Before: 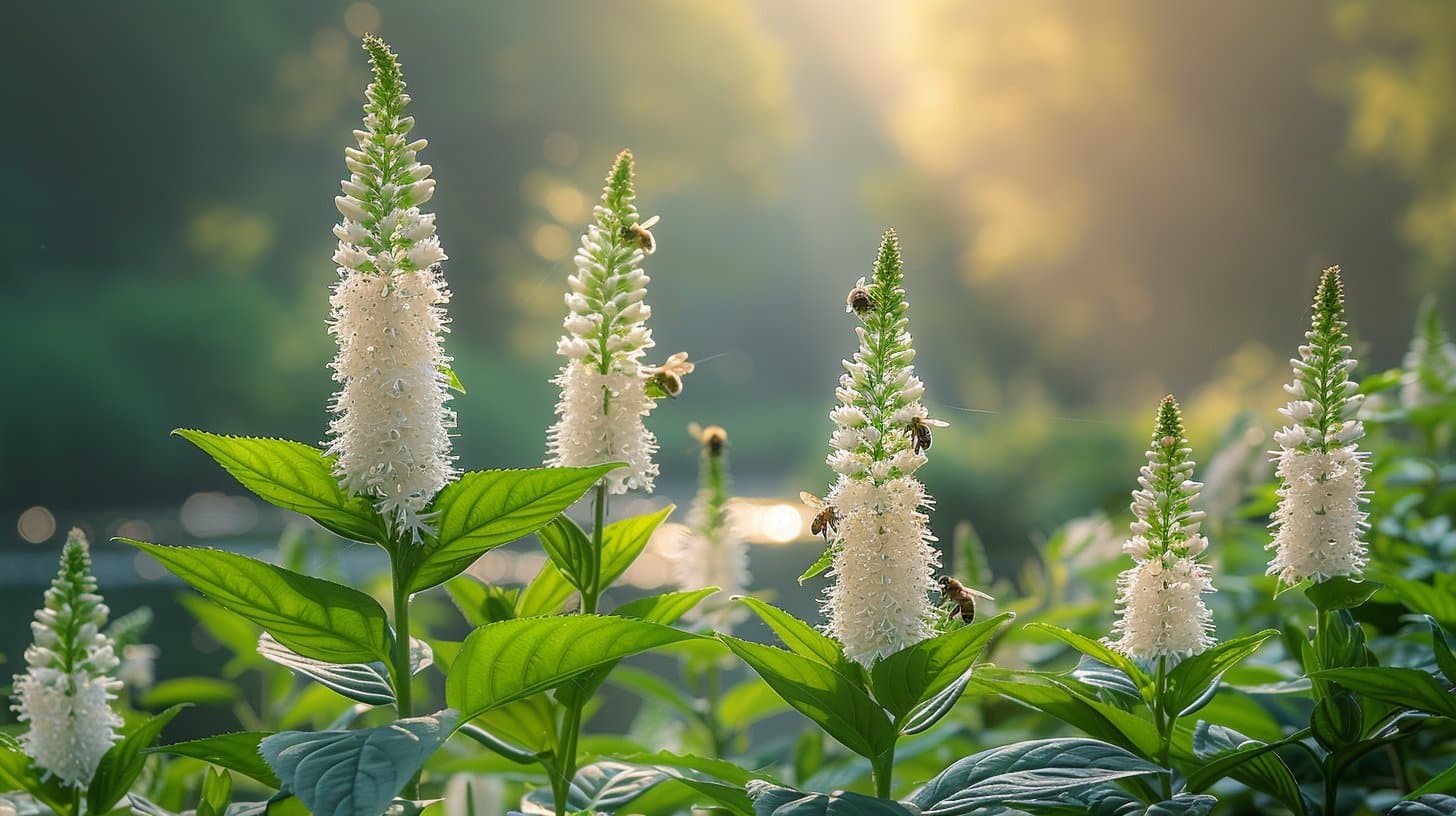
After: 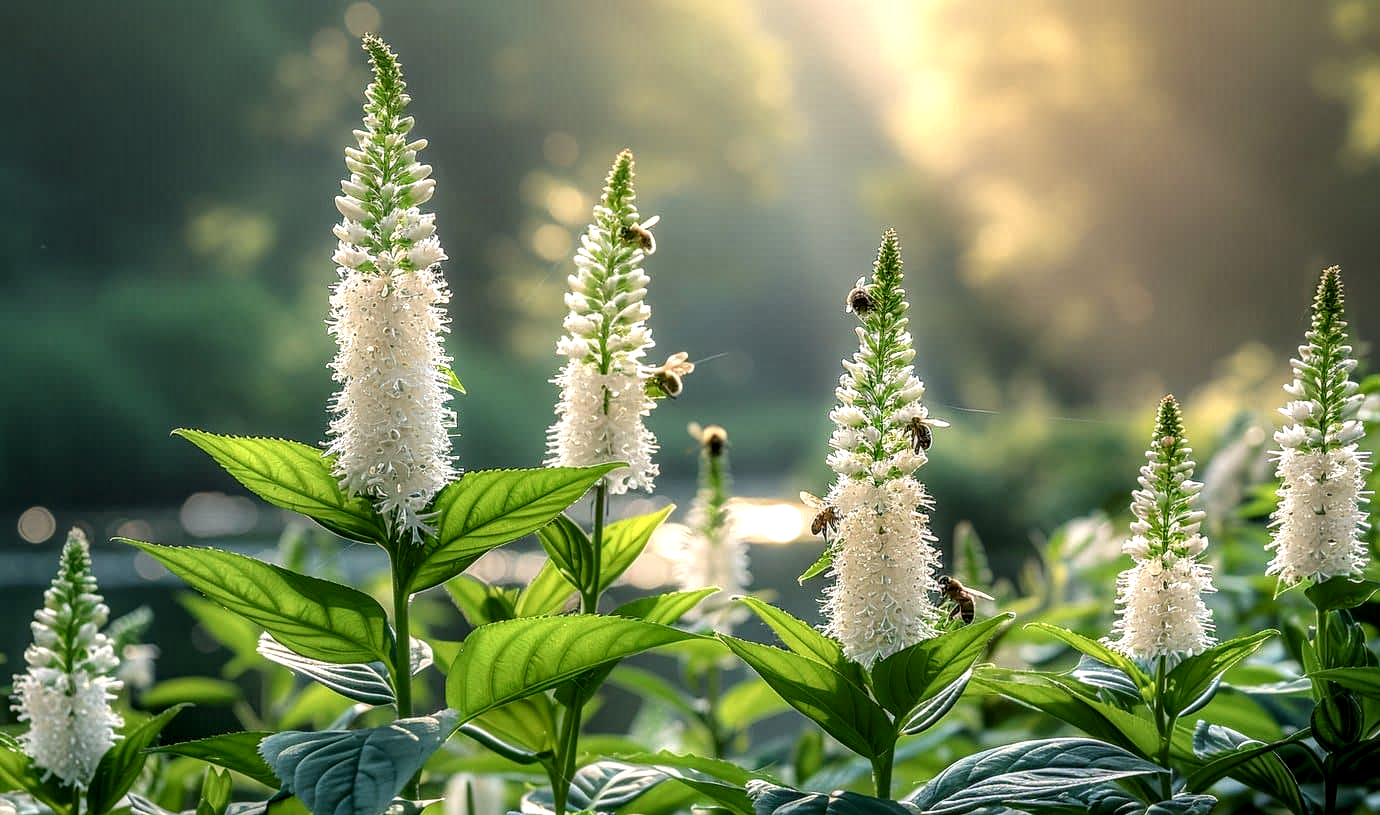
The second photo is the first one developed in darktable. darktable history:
crop and rotate: right 5.167%
local contrast: highlights 19%, detail 186%
